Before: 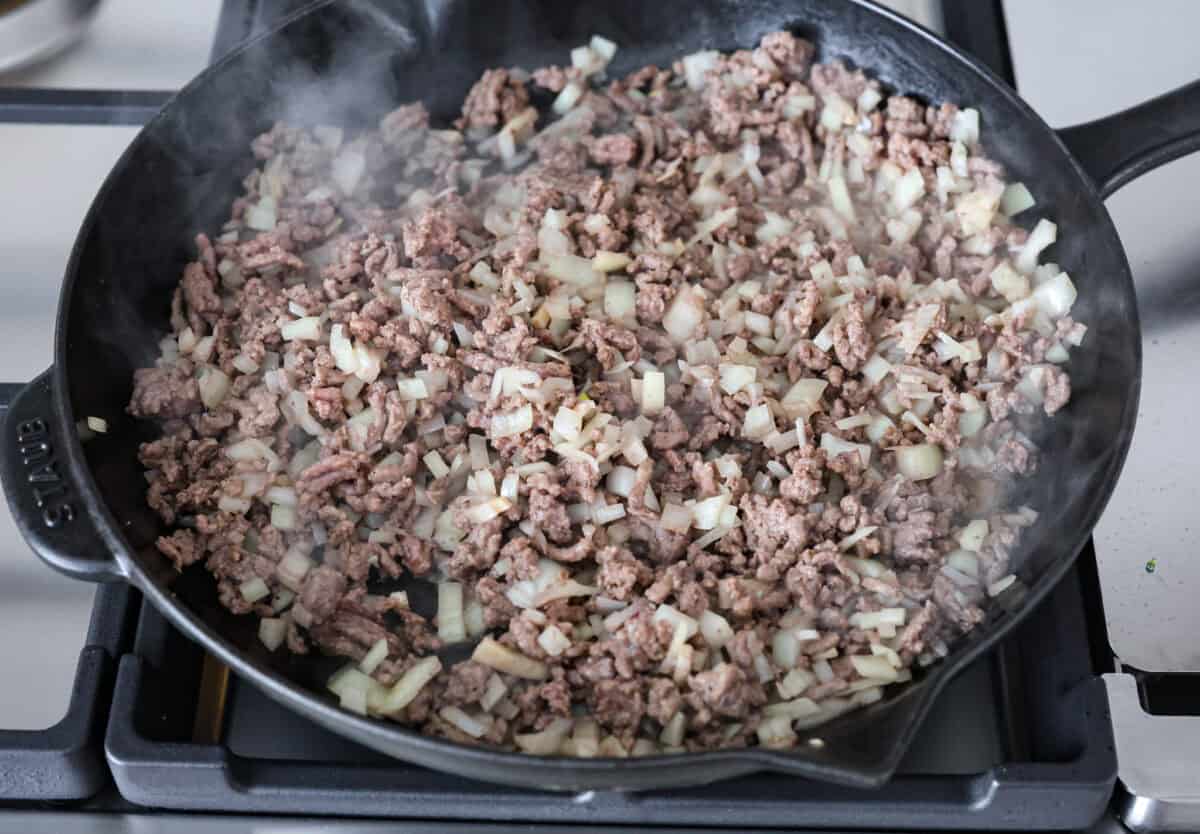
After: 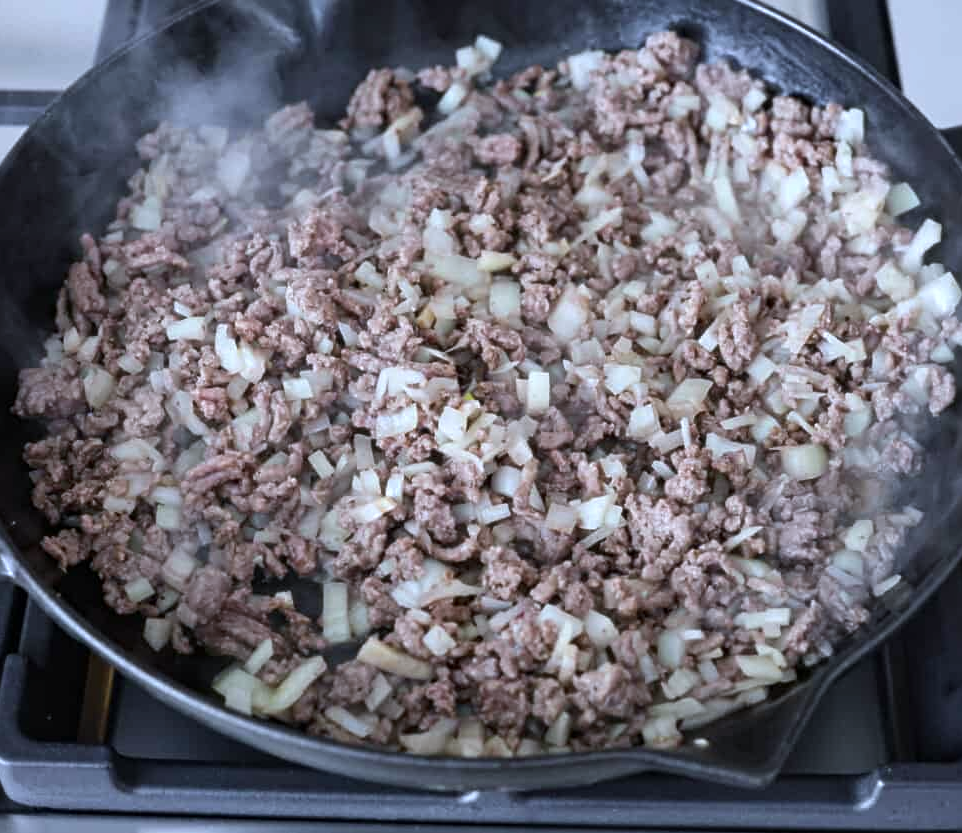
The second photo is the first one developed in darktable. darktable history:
soften: size 10%, saturation 50%, brightness 0.2 EV, mix 10%
crop and rotate: left 9.597%, right 10.195%
sharpen: radius 2.529, amount 0.323
white balance: red 0.931, blue 1.11
